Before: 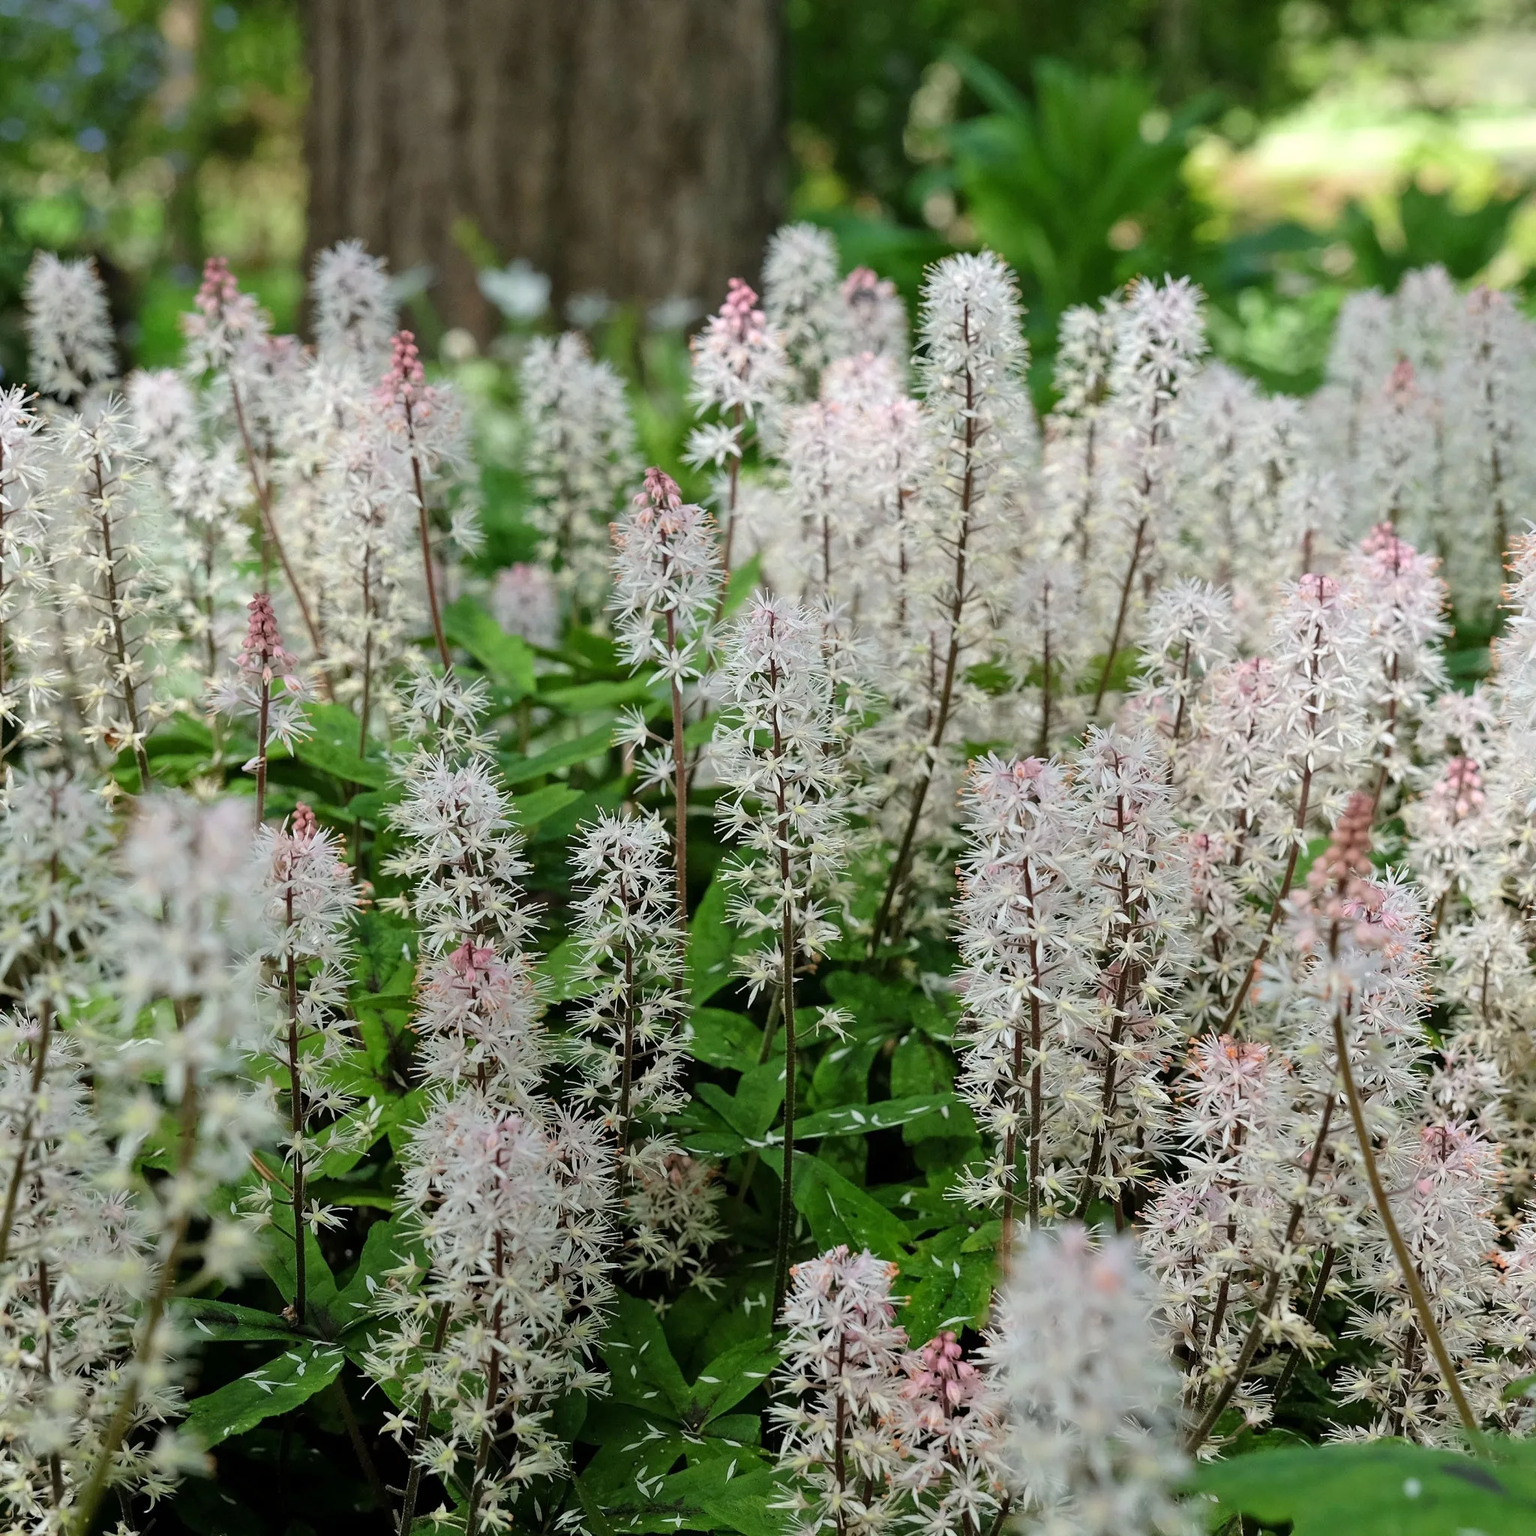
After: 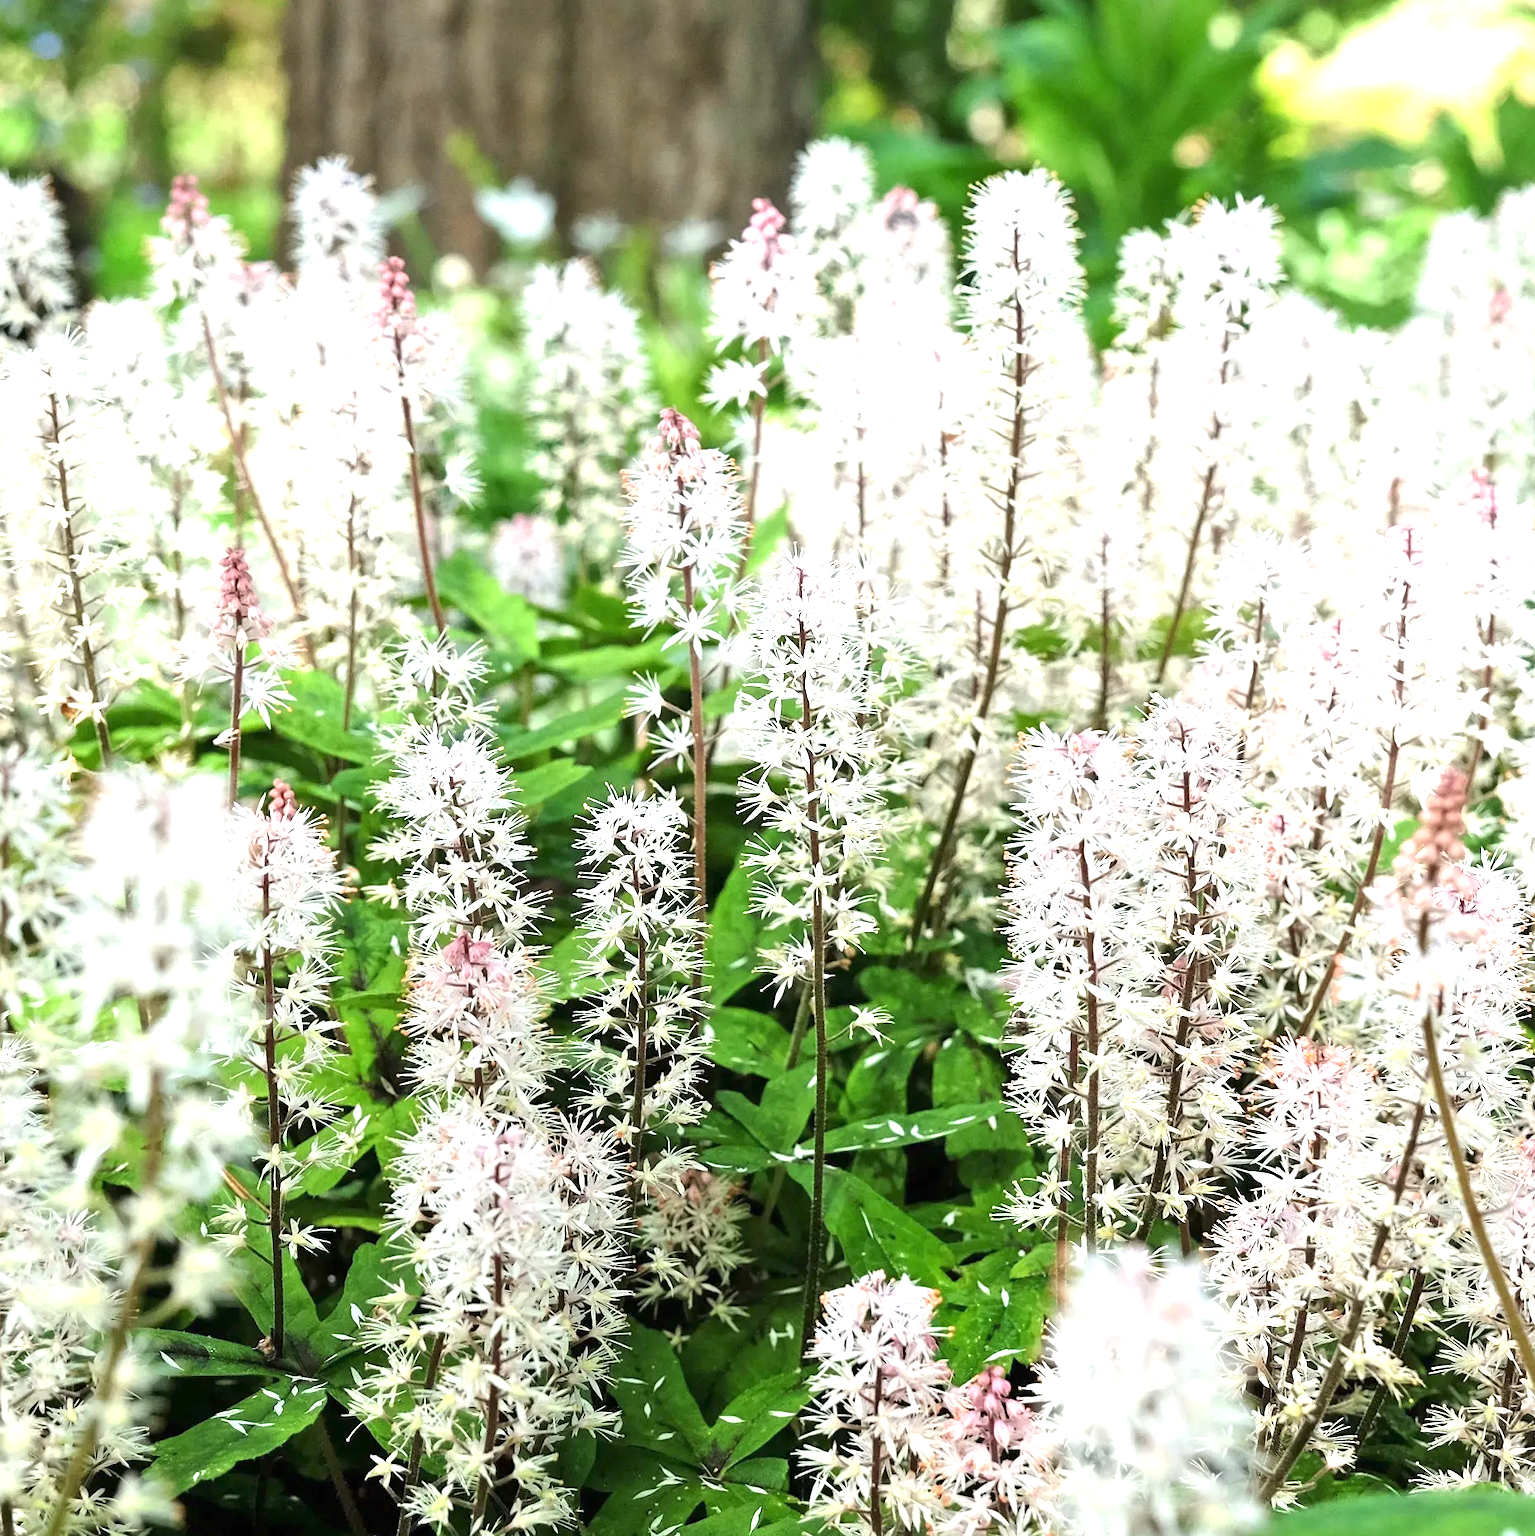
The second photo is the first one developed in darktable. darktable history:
color zones: curves: ch0 [(0.068, 0.464) (0.25, 0.5) (0.48, 0.508) (0.75, 0.536) (0.886, 0.476) (0.967, 0.456)]; ch1 [(0.066, 0.456) (0.25, 0.5) (0.616, 0.508) (0.746, 0.56) (0.934, 0.444)]
crop: left 3.235%, top 6.486%, right 6.564%, bottom 3.246%
exposure: black level correction 0, exposure 1.39 EV, compensate exposure bias true, compensate highlight preservation false
